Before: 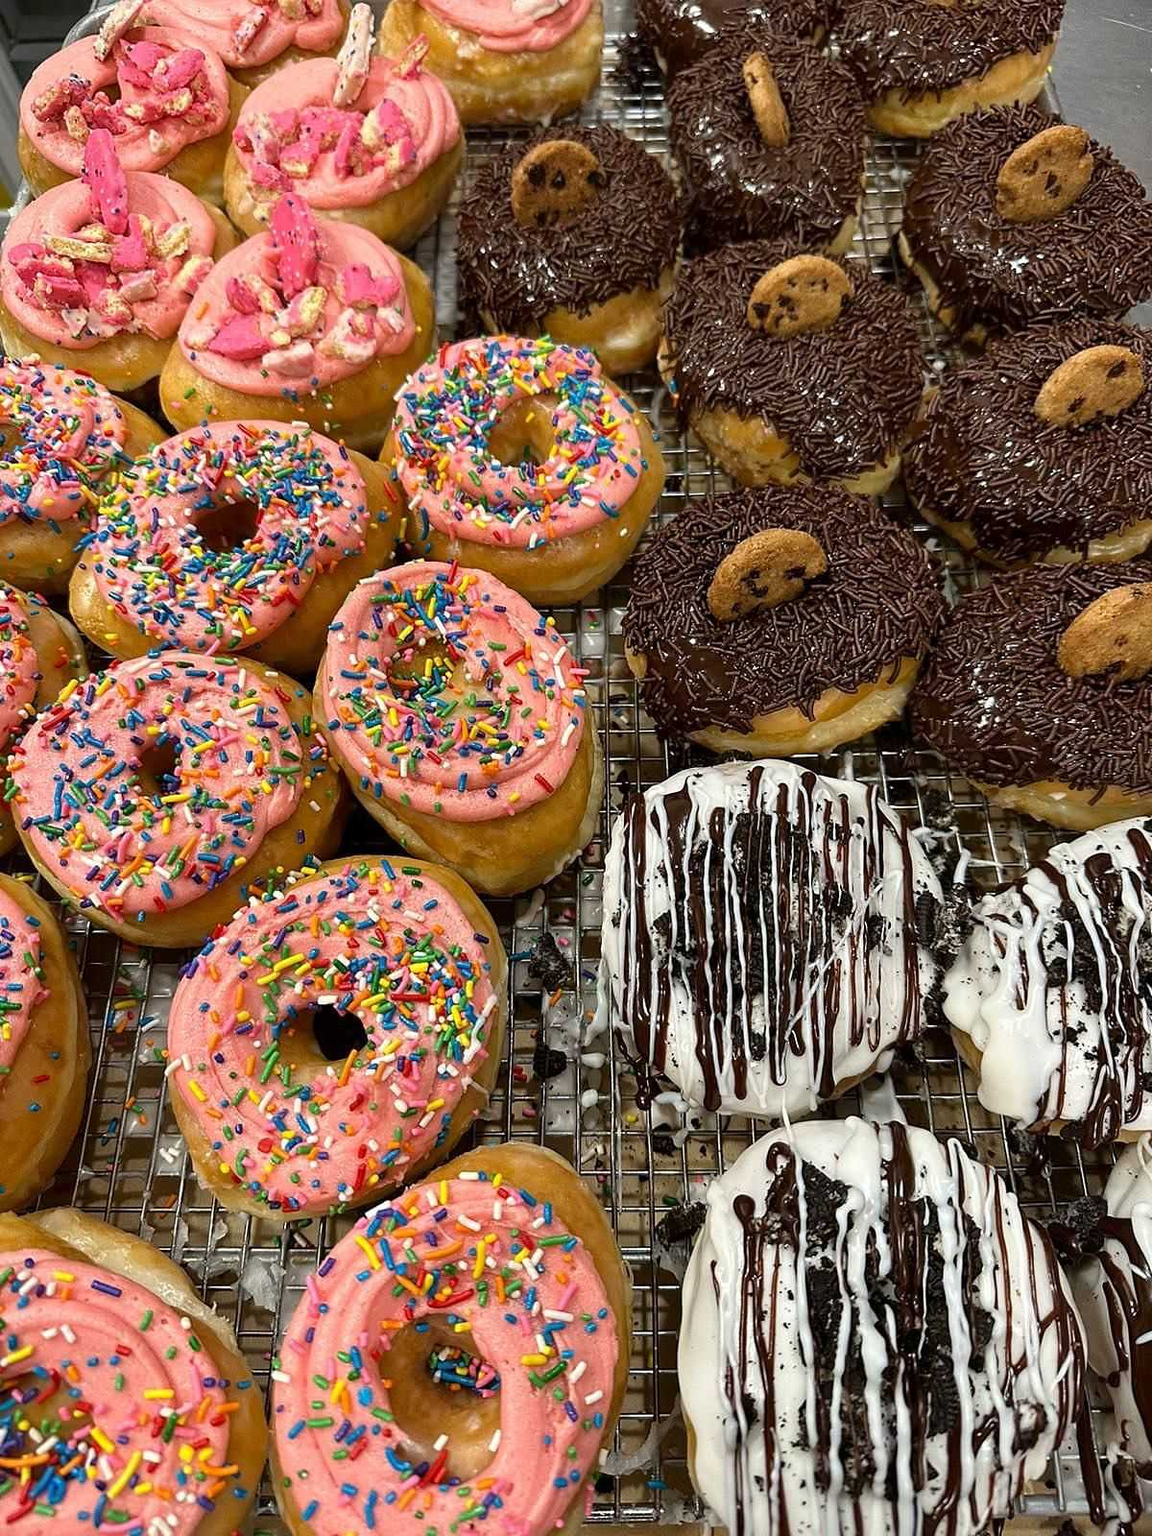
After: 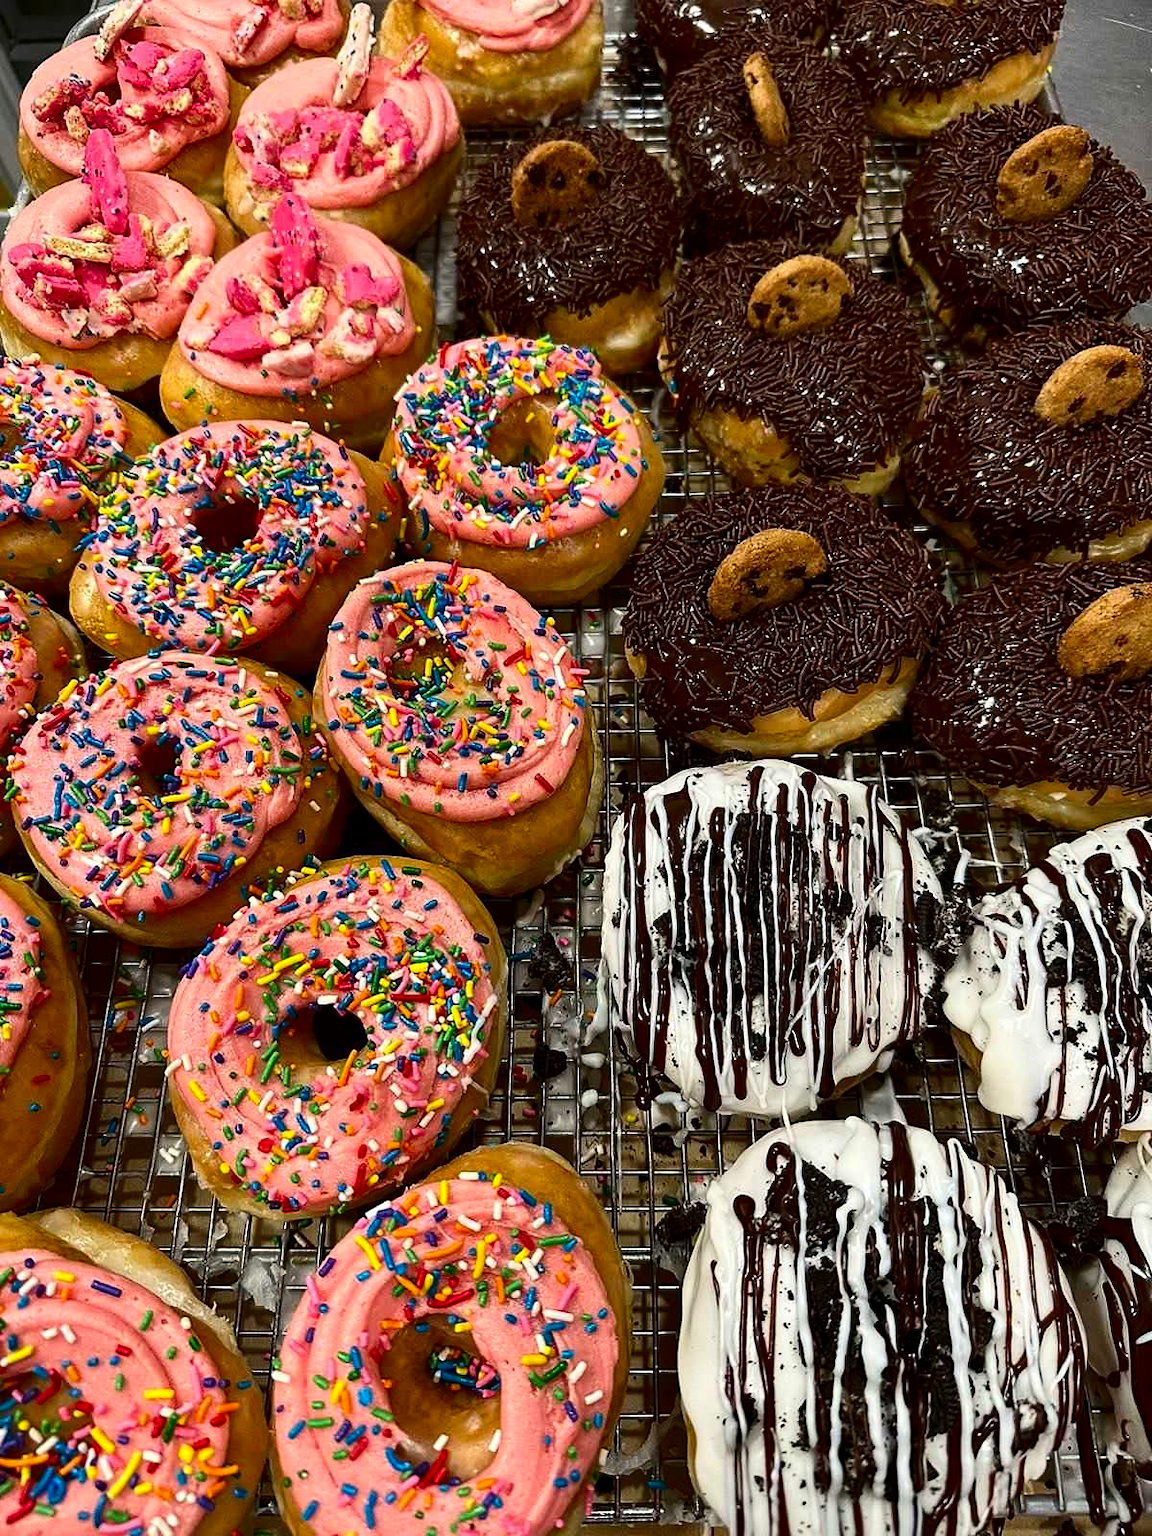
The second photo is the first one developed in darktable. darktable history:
contrast brightness saturation: contrast 0.19, brightness -0.11, saturation 0.21
tone equalizer: on, module defaults
